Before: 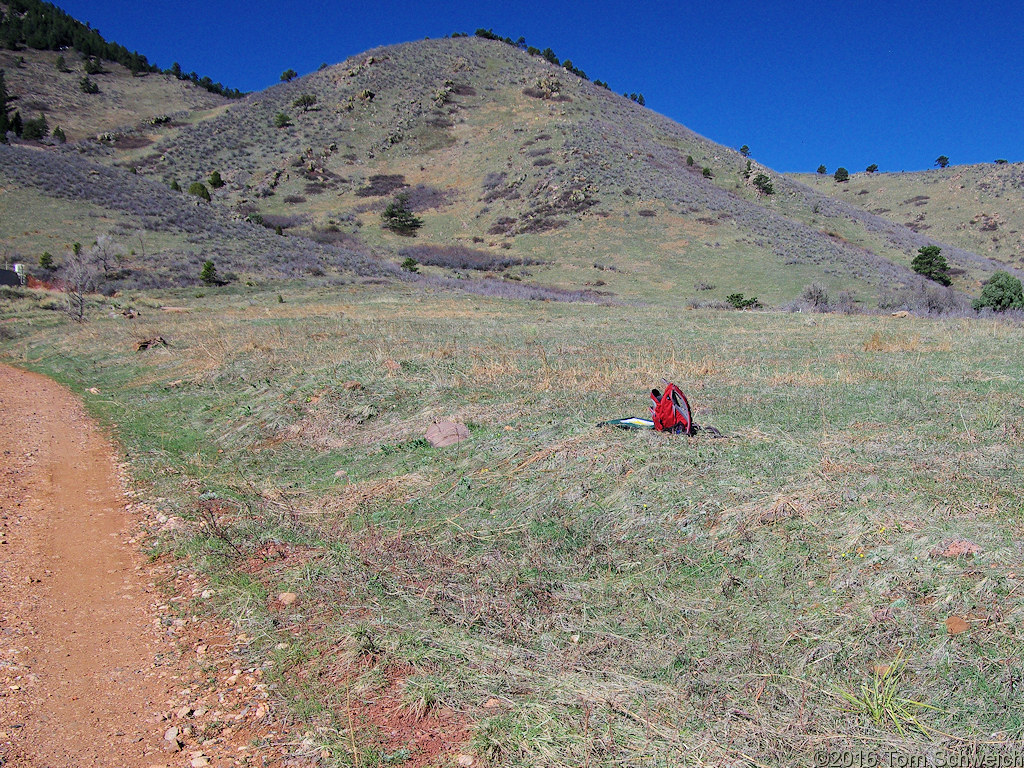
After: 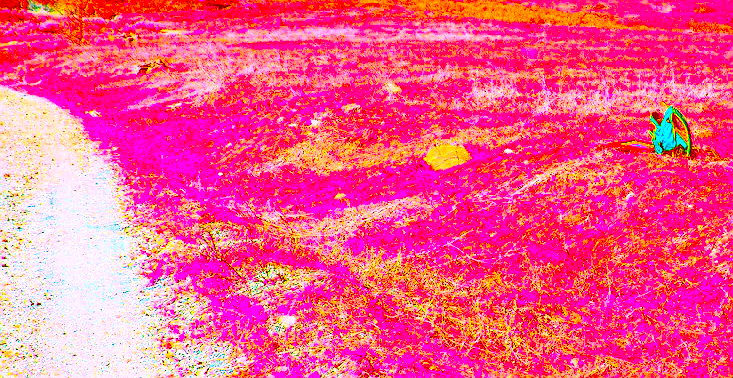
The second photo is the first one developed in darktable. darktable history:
sharpen: on, module defaults
crop: top 36.071%, right 28.401%, bottom 14.701%
contrast brightness saturation: contrast 0.241, brightness 0.245, saturation 0.376
exposure: black level correction 0, exposure 1.387 EV, compensate highlight preservation false
local contrast: on, module defaults
color correction: highlights a* -39.57, highlights b* -39.29, shadows a* -39.45, shadows b* -39.71, saturation -2.99
